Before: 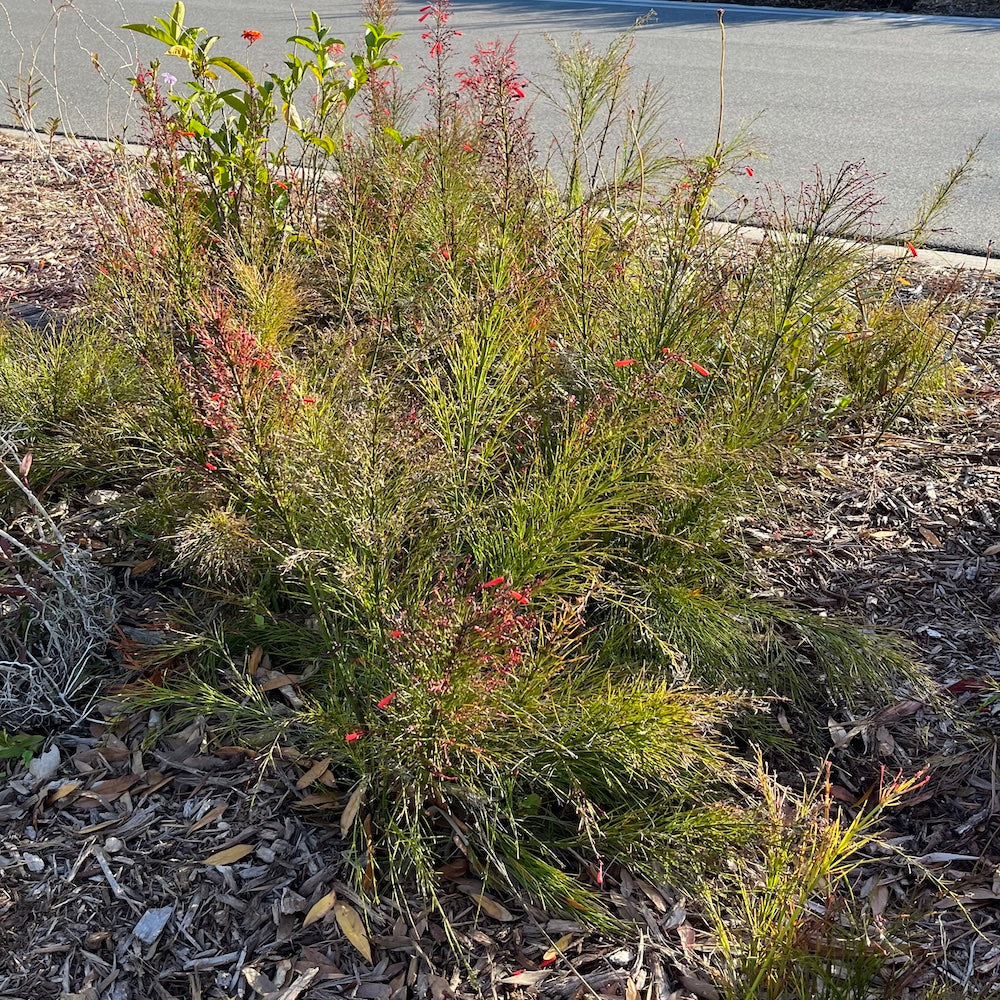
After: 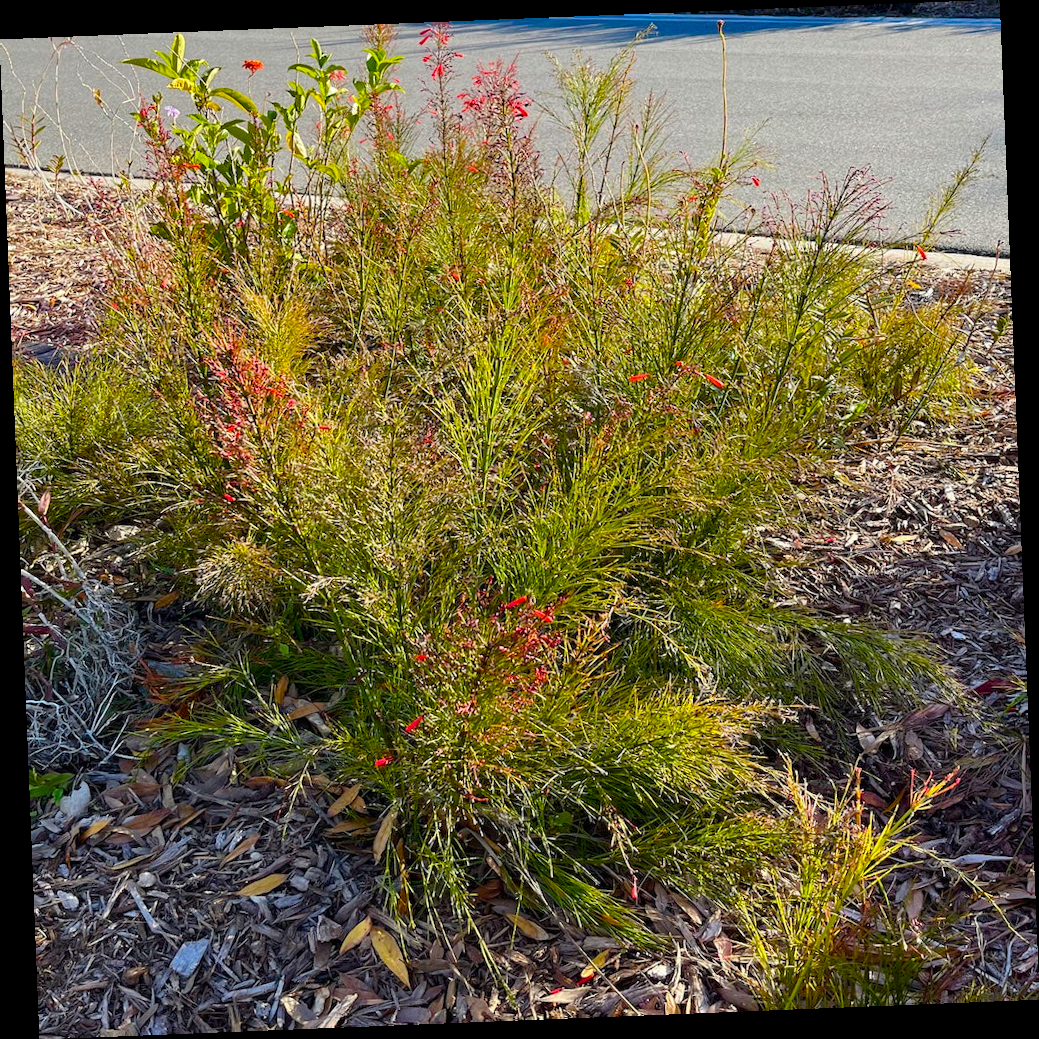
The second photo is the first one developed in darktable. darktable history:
color balance rgb: perceptual saturation grading › global saturation 20%, perceptual saturation grading › highlights -25%, perceptual saturation grading › shadows 50.52%, global vibrance 40.24%
rotate and perspective: rotation -2.29°, automatic cropping off
